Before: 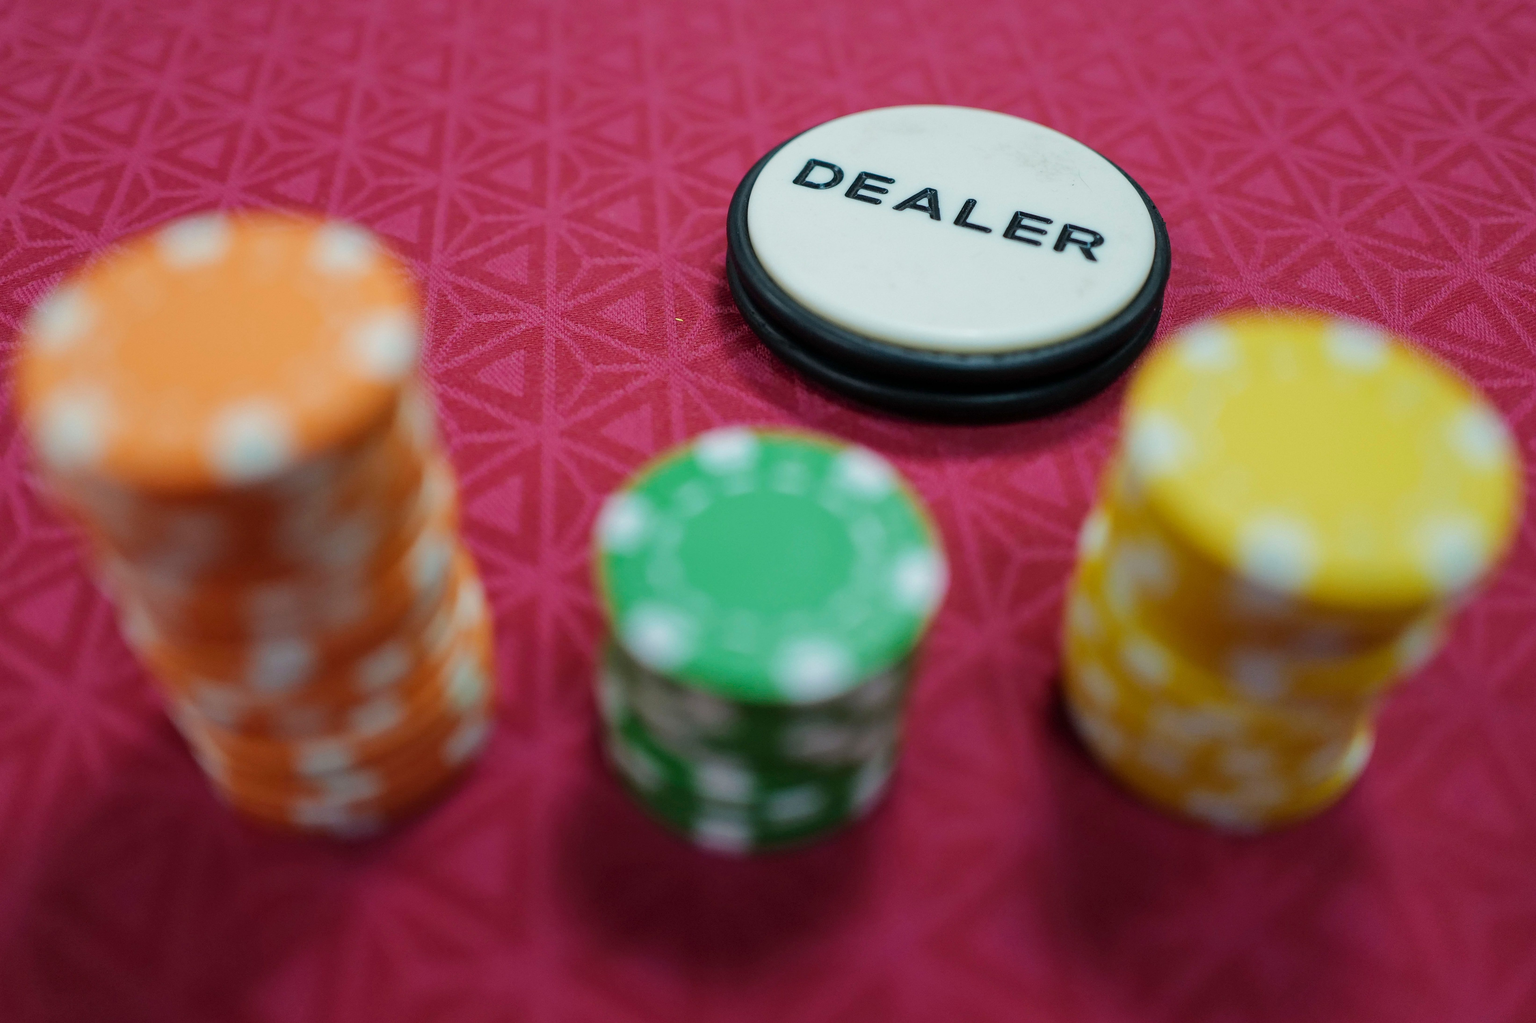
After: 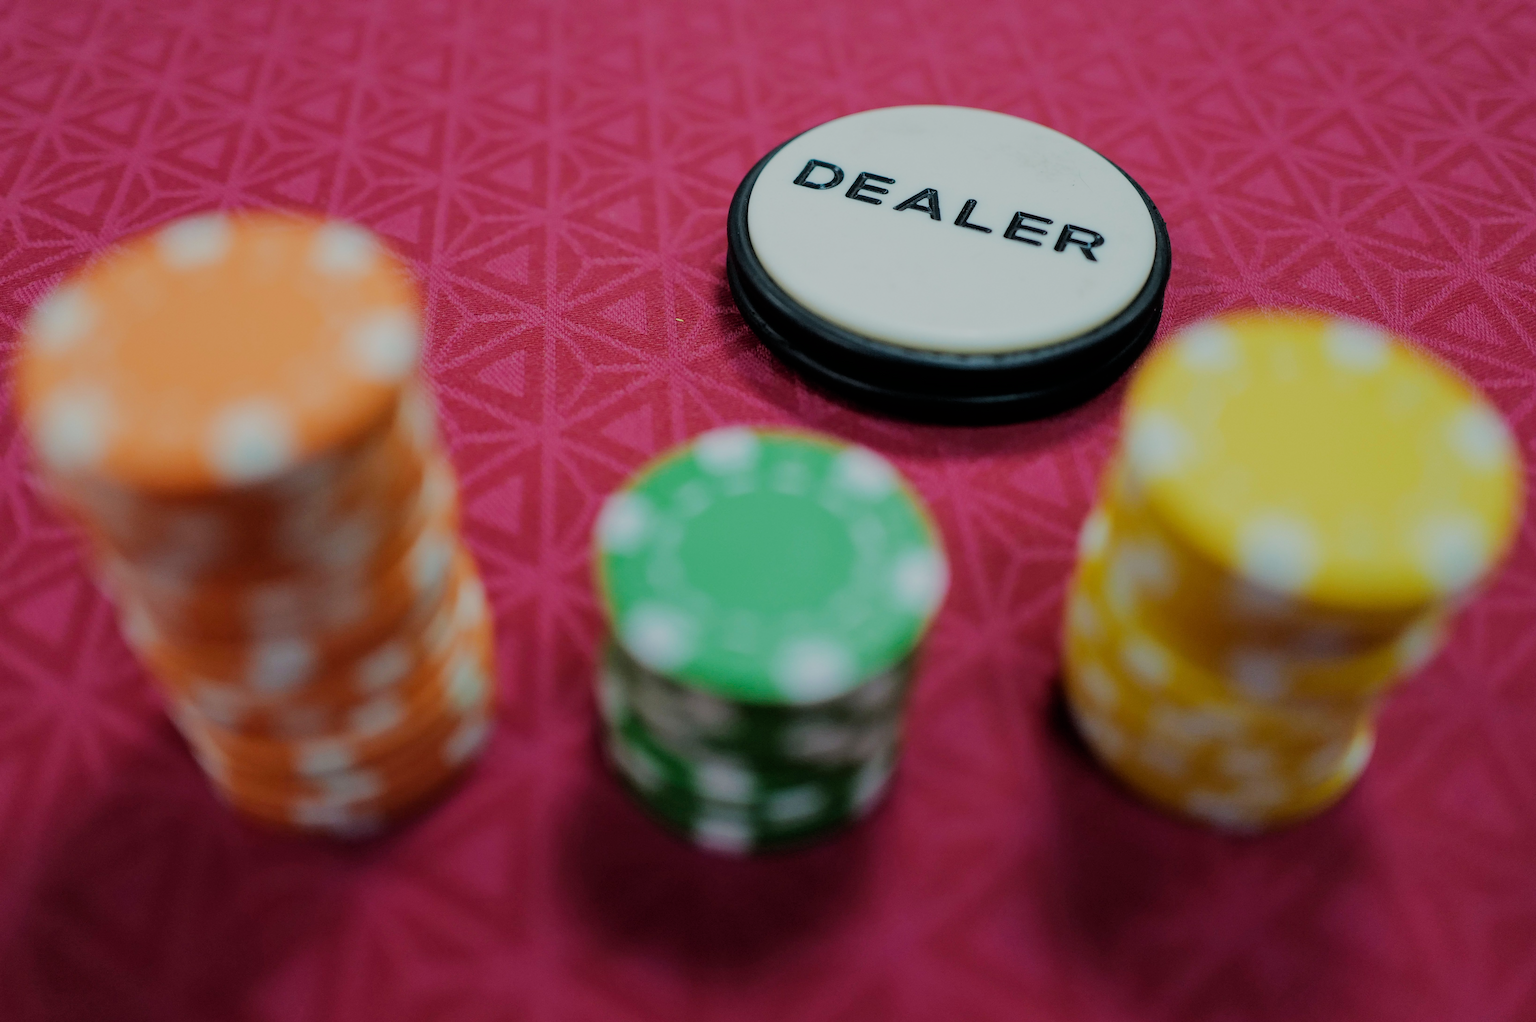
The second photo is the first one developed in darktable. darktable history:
filmic rgb: black relative exposure -6.94 EV, white relative exposure 5.68 EV, hardness 2.87
